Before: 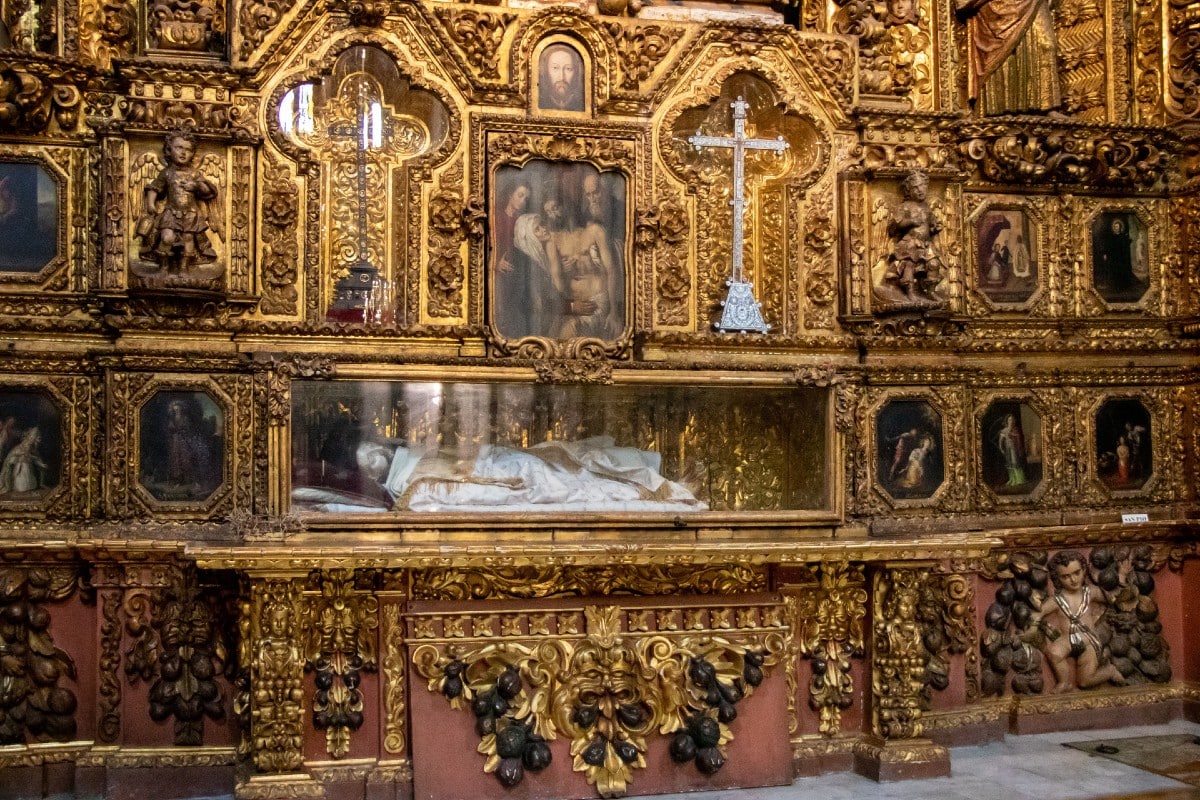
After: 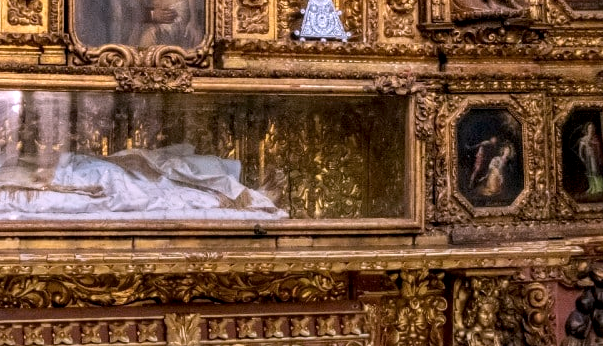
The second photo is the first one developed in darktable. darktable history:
graduated density: rotation -180°, offset 27.42
white balance: red 1.066, blue 1.119
crop: left 35.03%, top 36.625%, right 14.663%, bottom 20.057%
local contrast: detail 130%
